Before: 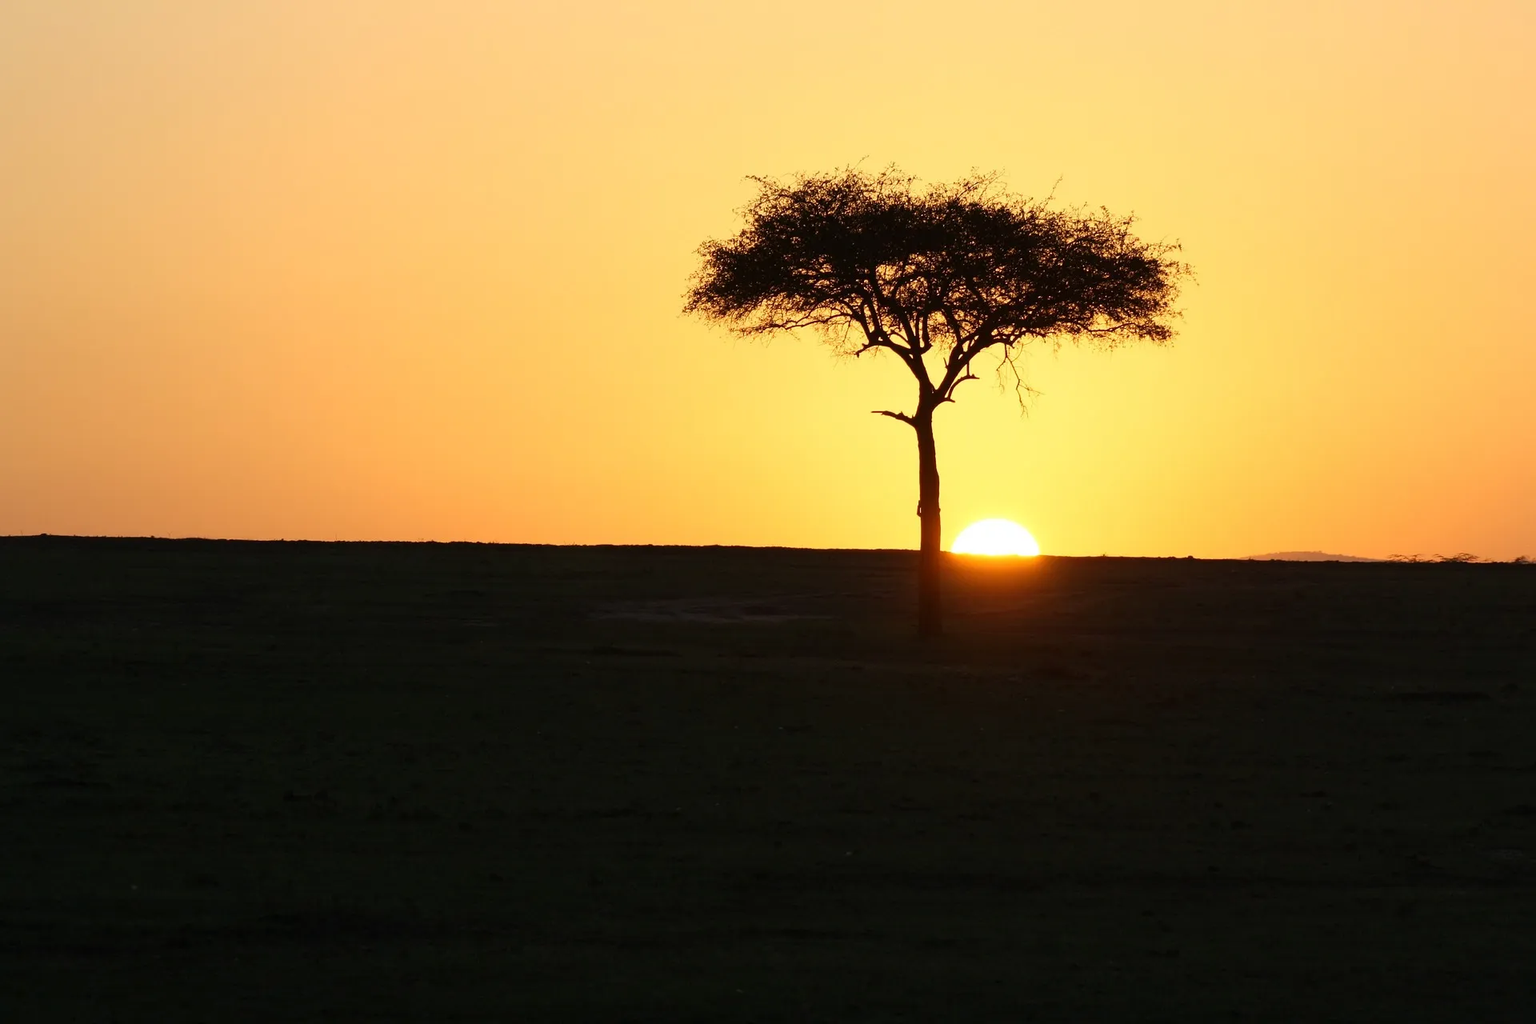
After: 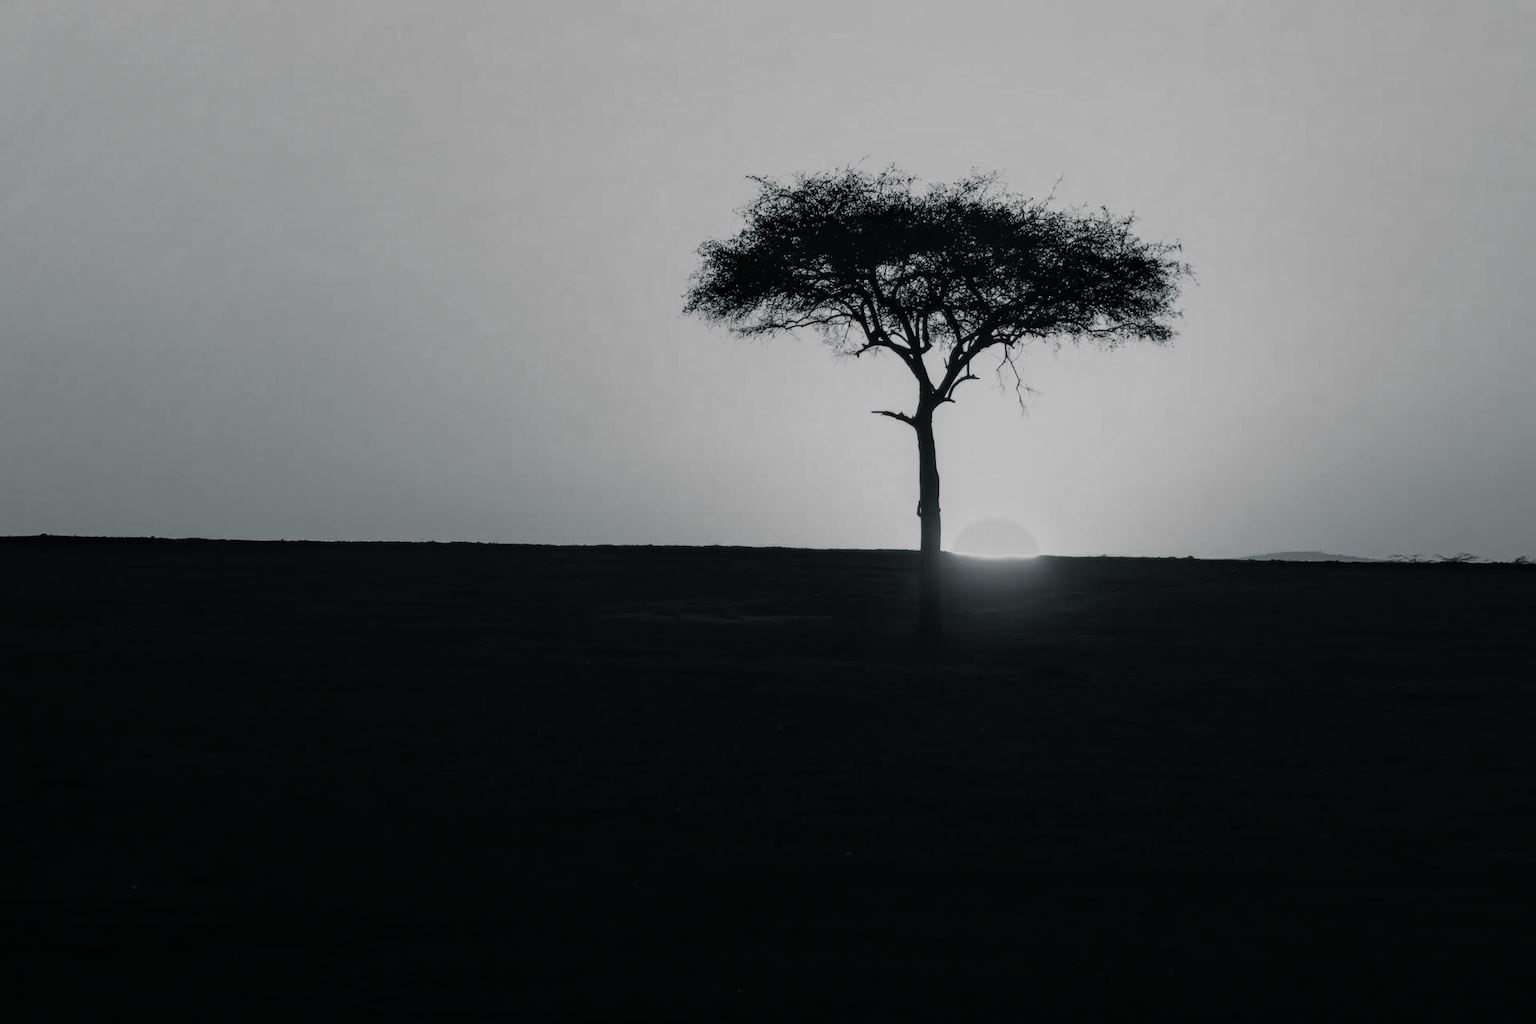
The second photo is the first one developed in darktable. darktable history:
monochrome: a 26.22, b 42.67, size 0.8
color zones: curves: ch0 [(0.002, 0.593) (0.143, 0.417) (0.285, 0.541) (0.455, 0.289) (0.608, 0.327) (0.727, 0.283) (0.869, 0.571) (1, 0.603)]; ch1 [(0, 0) (0.143, 0) (0.286, 0) (0.429, 0) (0.571, 0) (0.714, 0) (0.857, 0)]
filmic rgb: black relative exposure -7.65 EV, white relative exposure 4.56 EV, hardness 3.61
split-toning: shadows › hue 201.6°, shadows › saturation 0.16, highlights › hue 50.4°, highlights › saturation 0.2, balance -49.9
local contrast: on, module defaults
